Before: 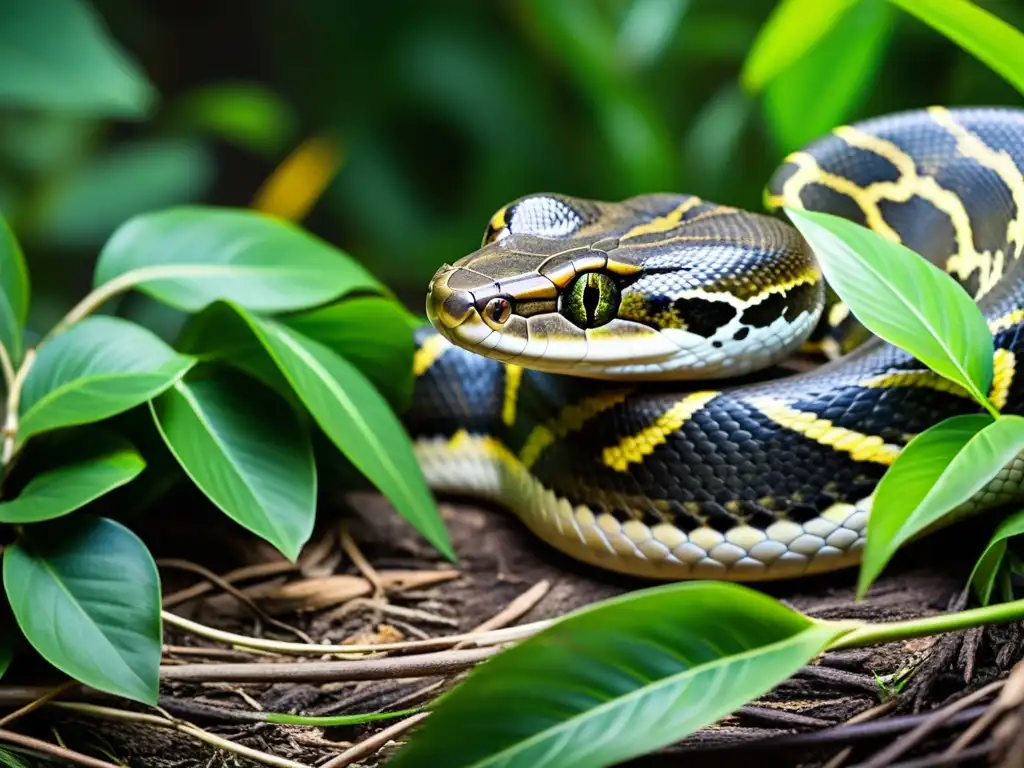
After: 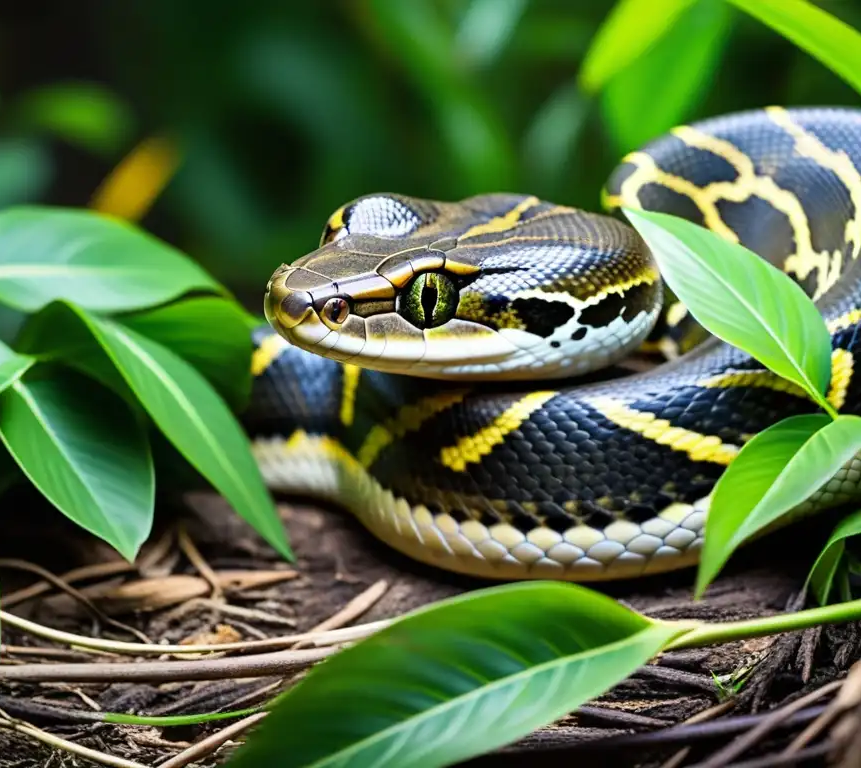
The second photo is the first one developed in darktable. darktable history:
crop: left 15.843%
